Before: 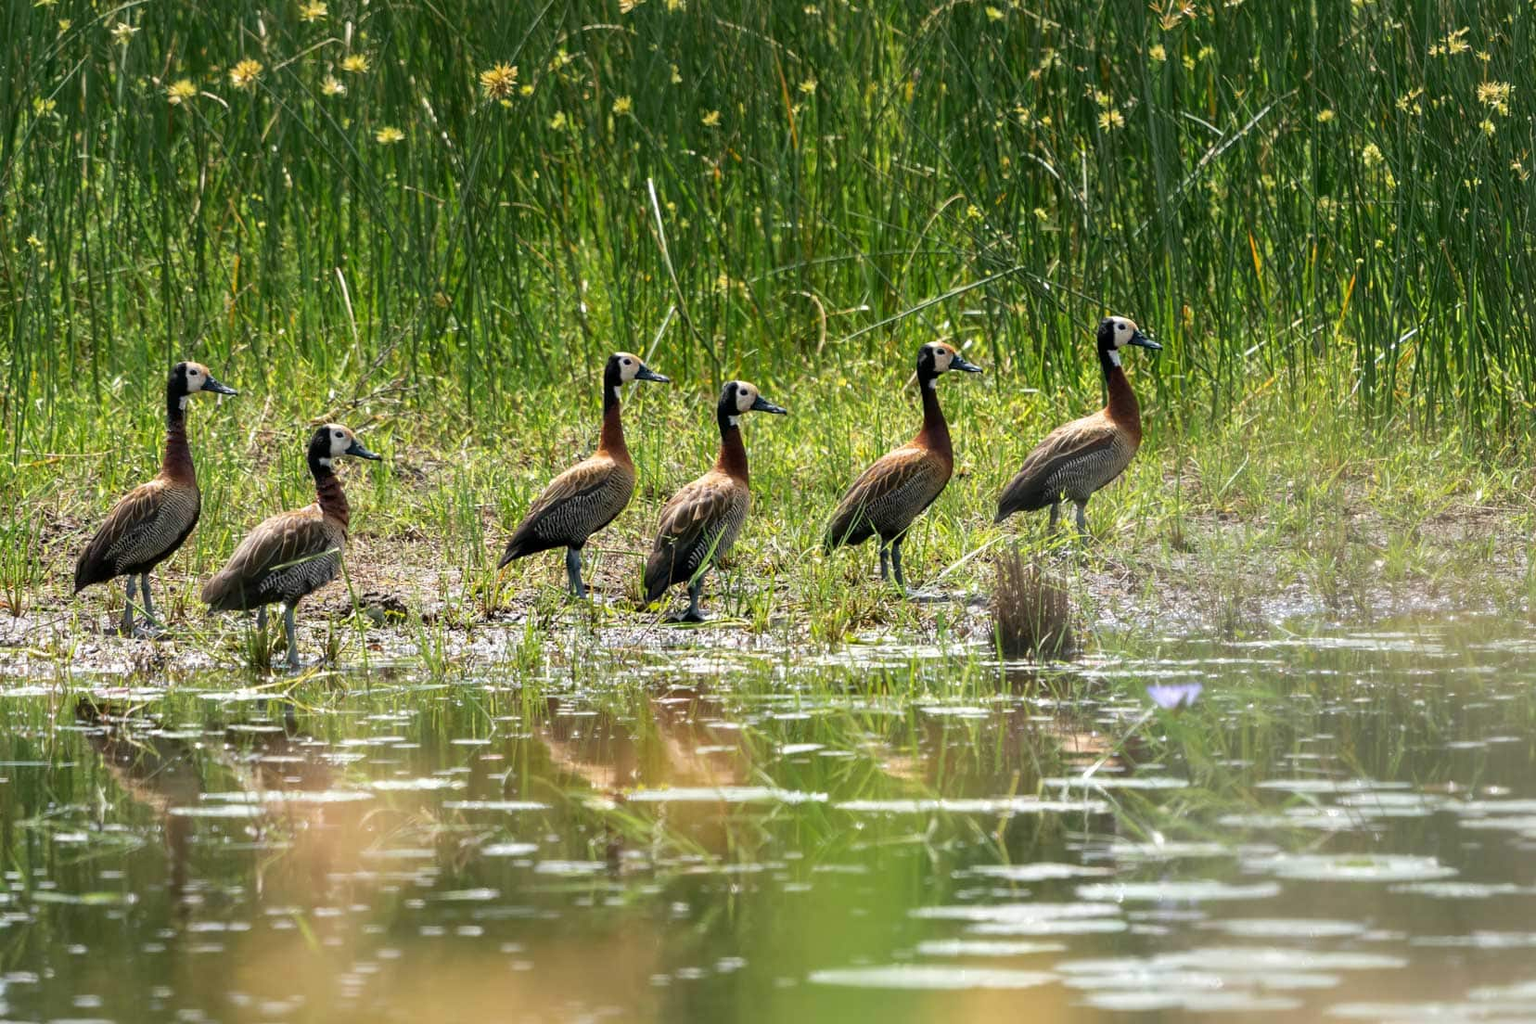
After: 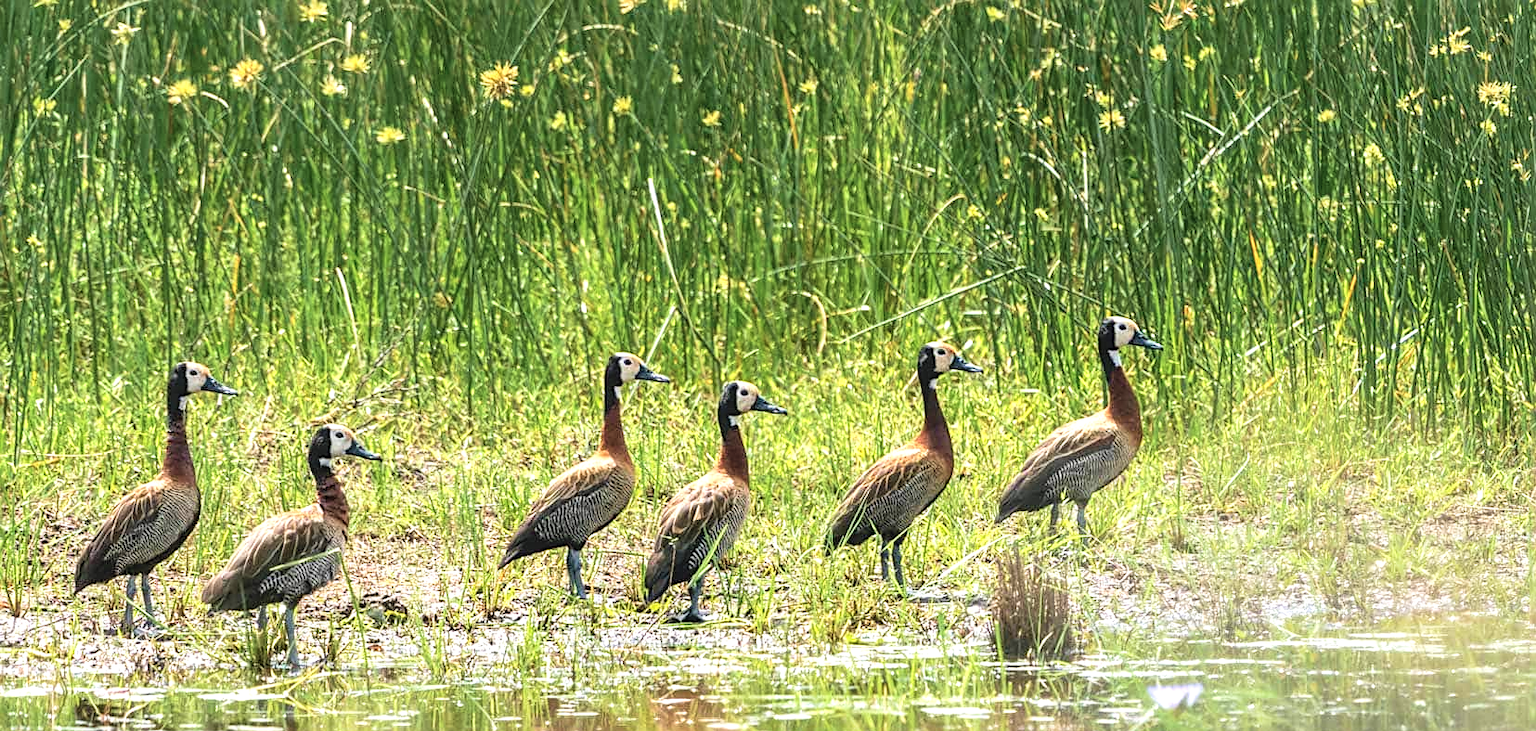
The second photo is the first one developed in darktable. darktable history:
local contrast: on, module defaults
velvia: on, module defaults
contrast brightness saturation: contrast 0.135, brightness 0.21
exposure: black level correction -0.002, exposure 0.529 EV, compensate highlight preservation false
sharpen: on, module defaults
crop: right 0.001%, bottom 28.582%
